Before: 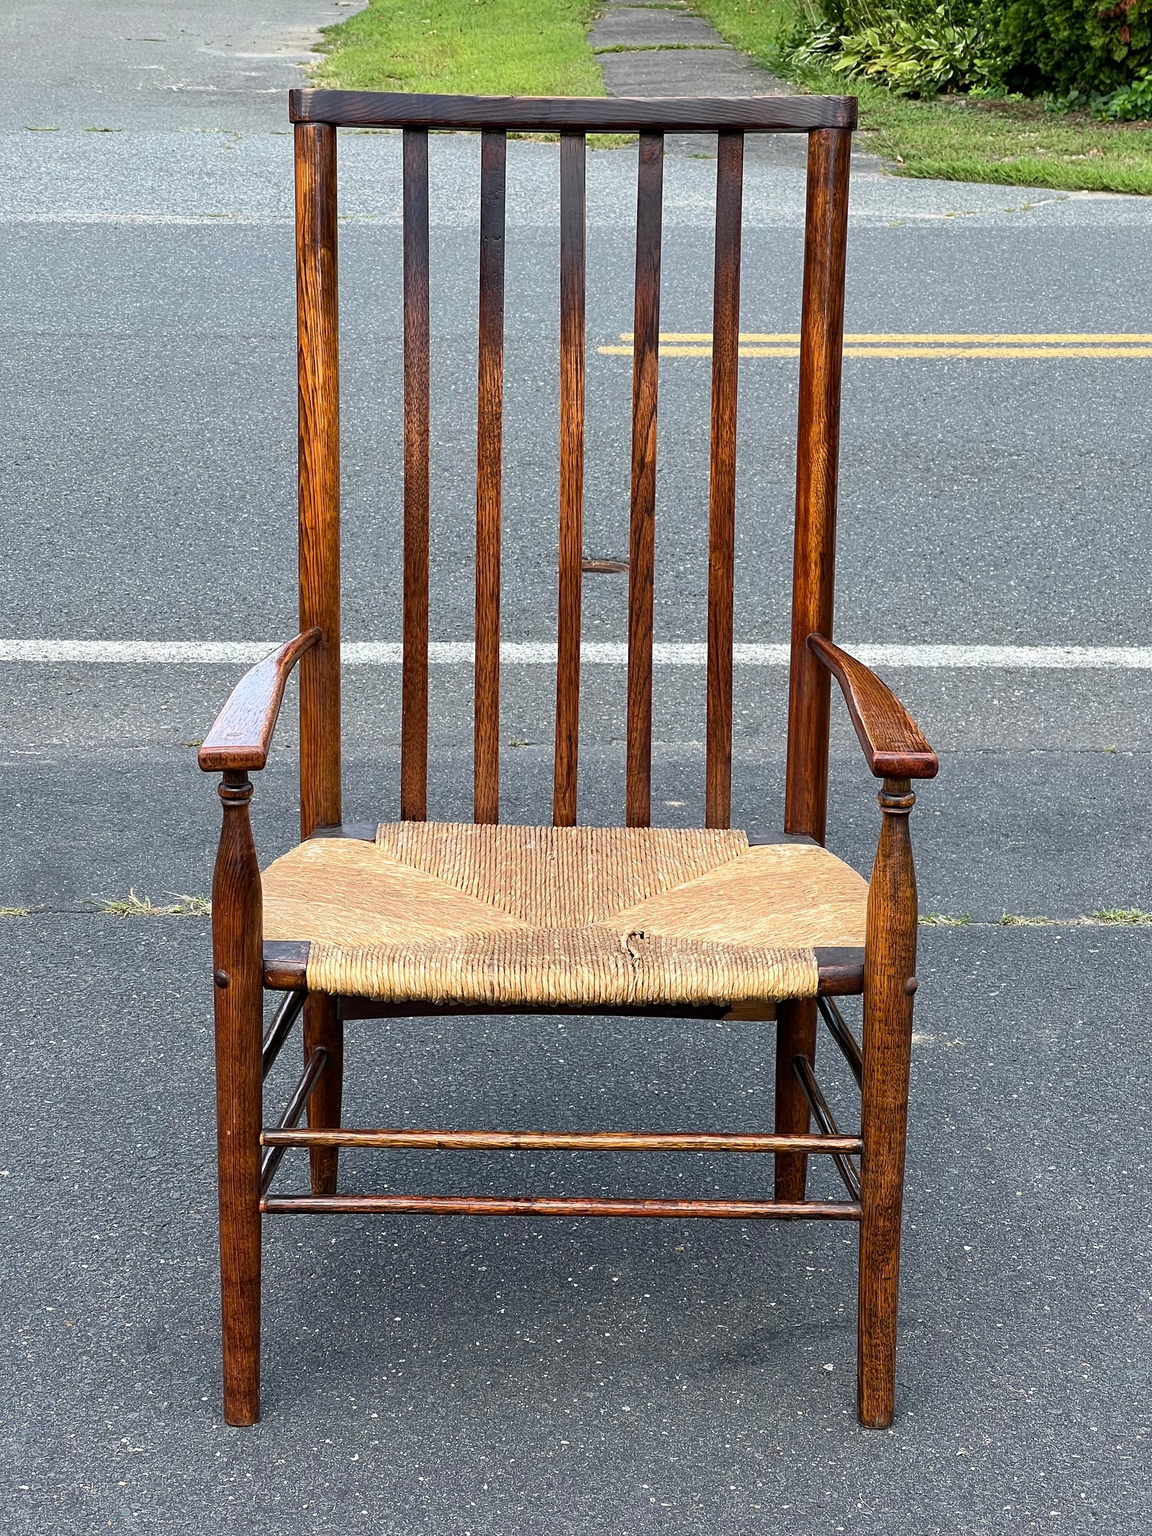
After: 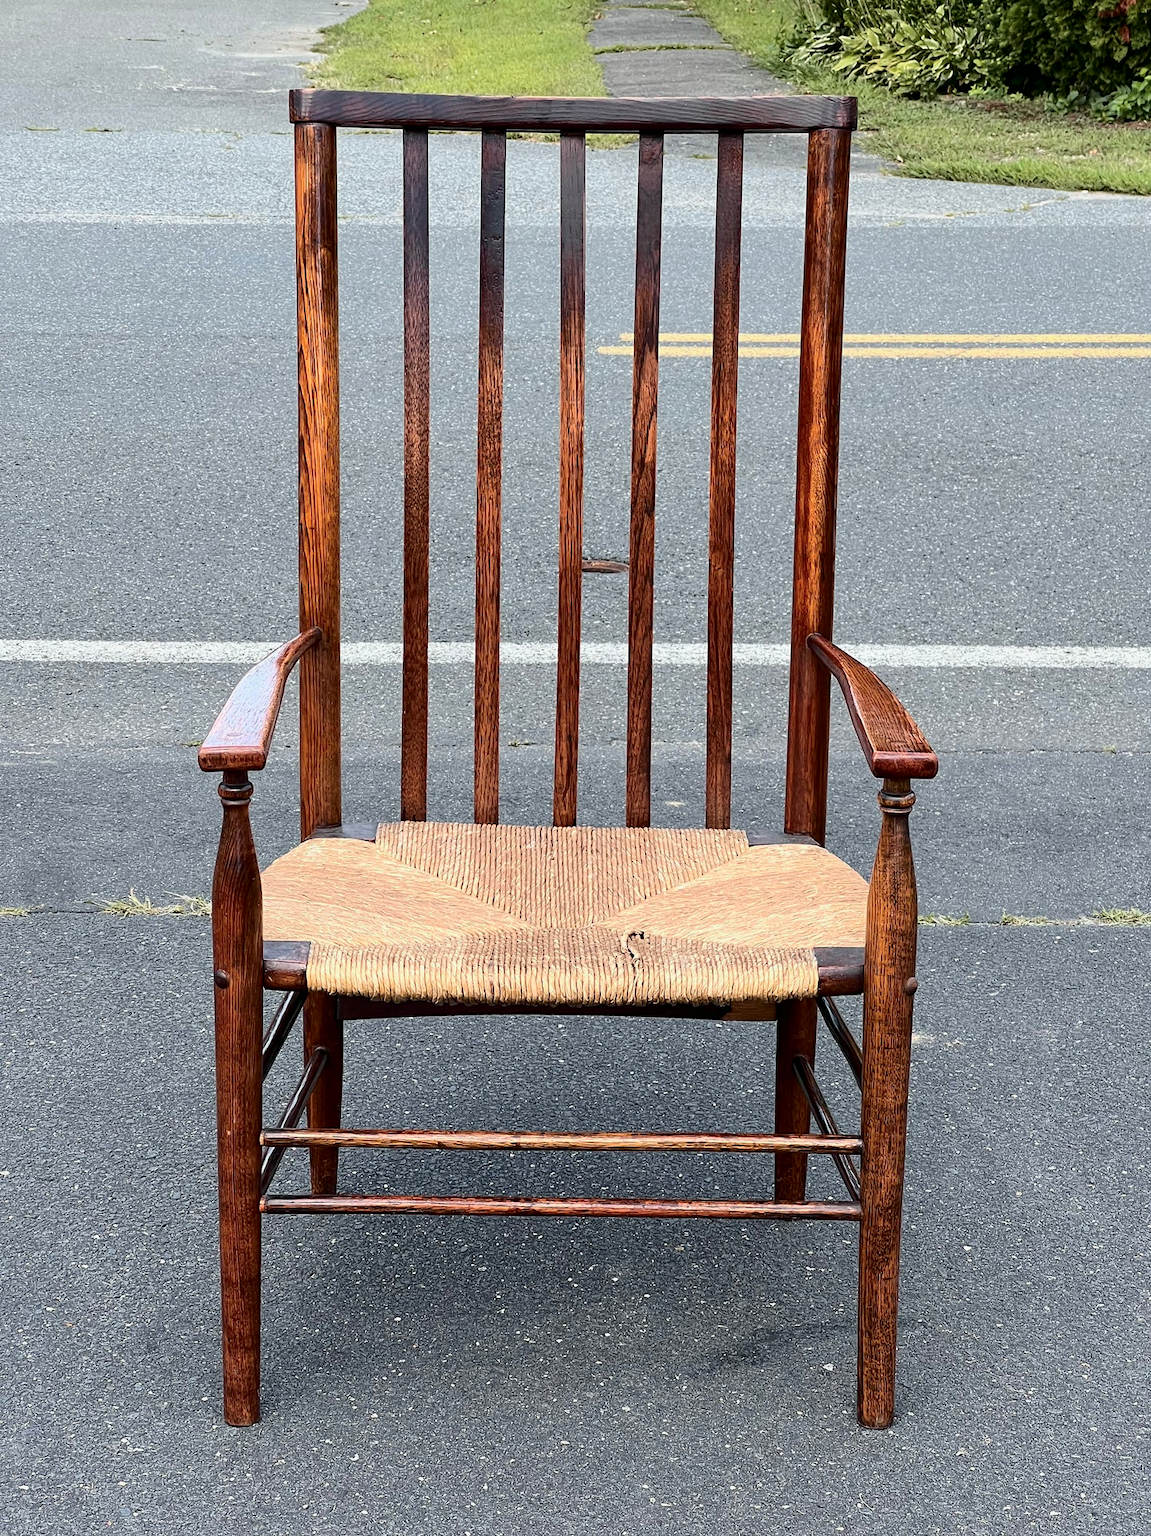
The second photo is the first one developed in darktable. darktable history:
tone curve: curves: ch0 [(0, 0) (0.105, 0.068) (0.181, 0.14) (0.28, 0.259) (0.384, 0.404) (0.485, 0.531) (0.638, 0.681) (0.87, 0.883) (1, 0.977)]; ch1 [(0, 0) (0.161, 0.092) (0.35, 0.33) (0.379, 0.401) (0.456, 0.469) (0.501, 0.499) (0.516, 0.524) (0.562, 0.569) (0.635, 0.646) (1, 1)]; ch2 [(0, 0) (0.371, 0.362) (0.437, 0.437) (0.5, 0.5) (0.53, 0.524) (0.56, 0.561) (0.622, 0.606) (1, 1)], color space Lab, independent channels, preserve colors none
